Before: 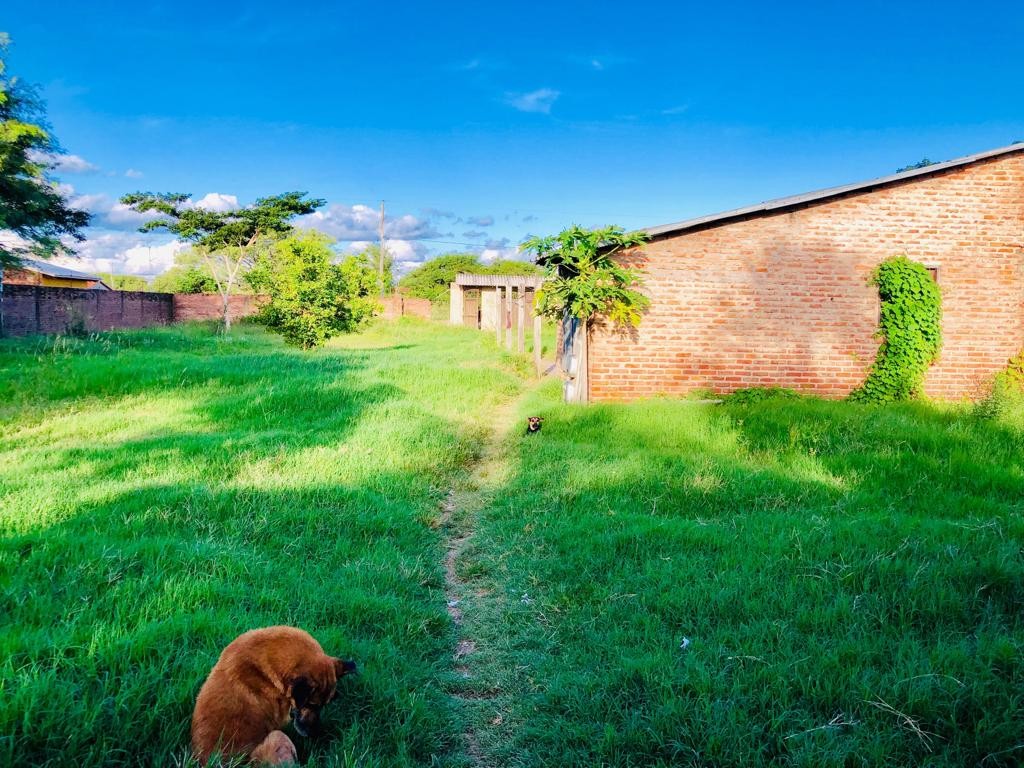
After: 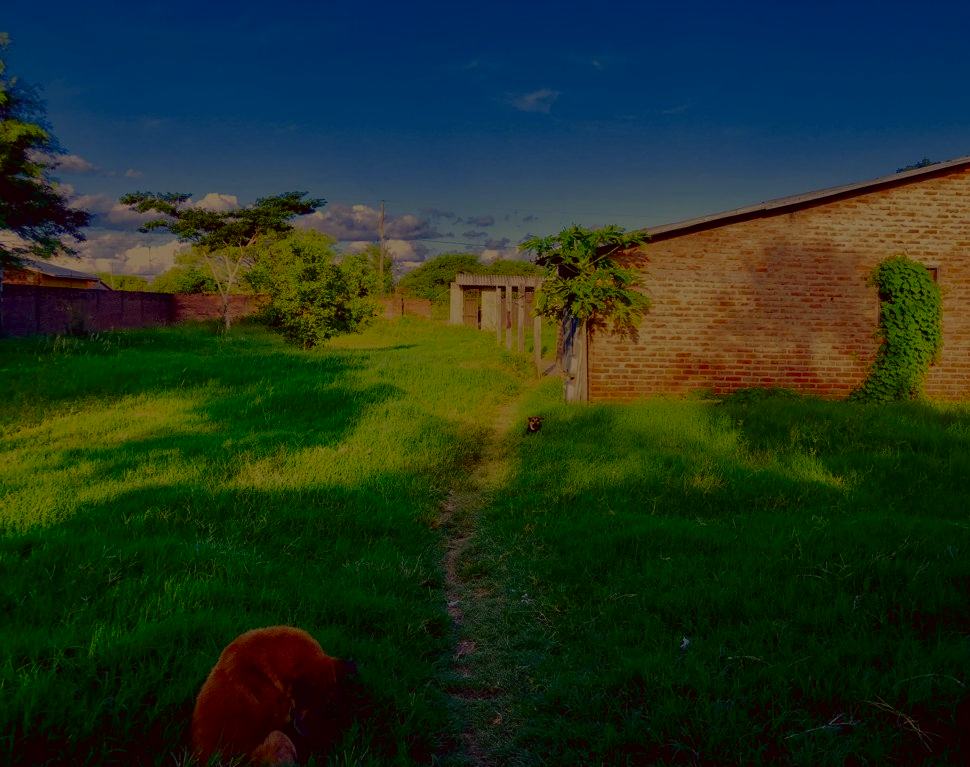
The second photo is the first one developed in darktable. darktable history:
color correction: highlights a* -0.346, highlights b* 39.59, shadows a* 9.78, shadows b* -0.291
crop and rotate: left 0%, right 5.224%
contrast brightness saturation: contrast 0.187, brightness -0.106, saturation 0.21
exposure: exposure -1.958 EV, compensate highlight preservation false
